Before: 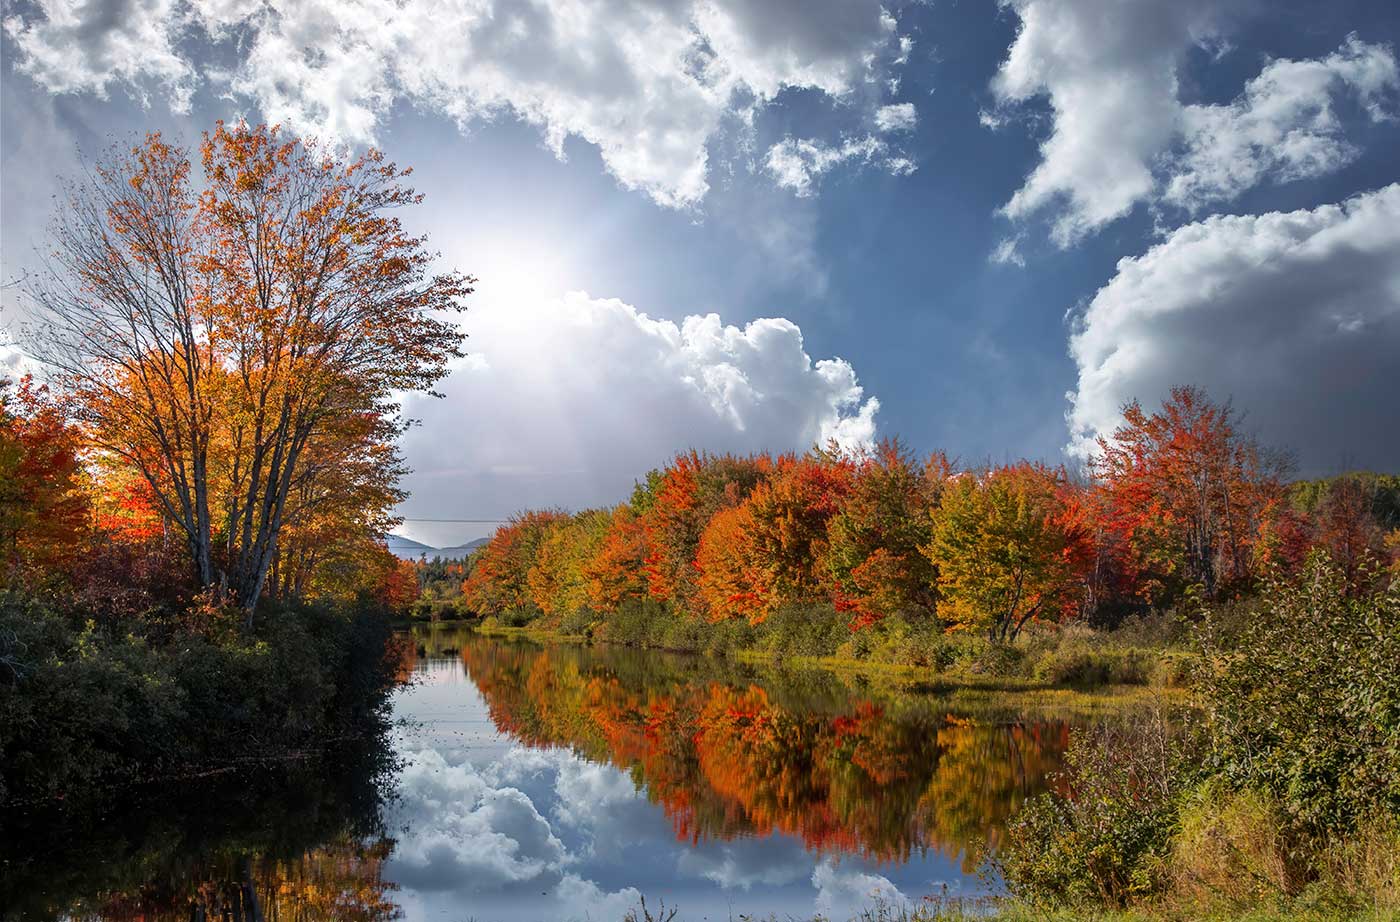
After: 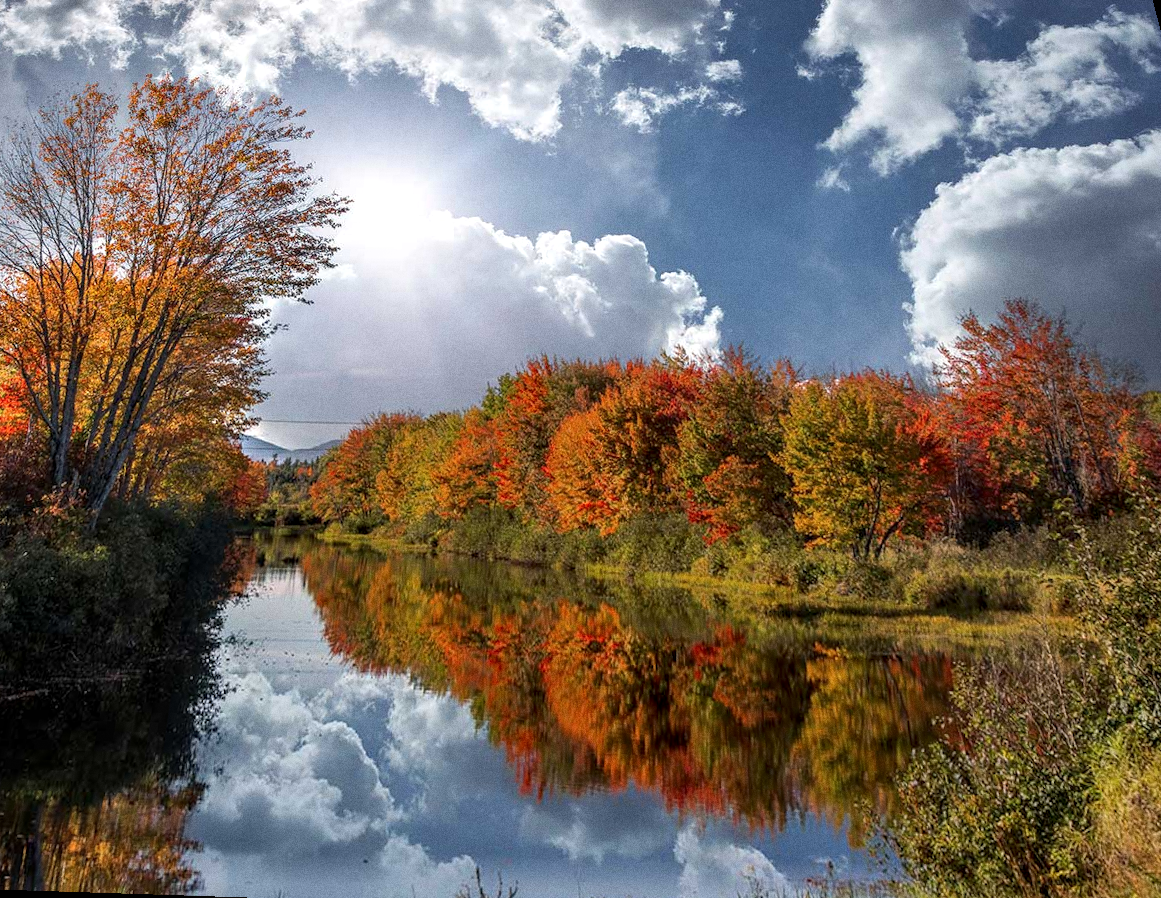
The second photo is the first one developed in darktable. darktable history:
local contrast: on, module defaults
rotate and perspective: rotation 0.72°, lens shift (vertical) -0.352, lens shift (horizontal) -0.051, crop left 0.152, crop right 0.859, crop top 0.019, crop bottom 0.964
grain: strength 26%
